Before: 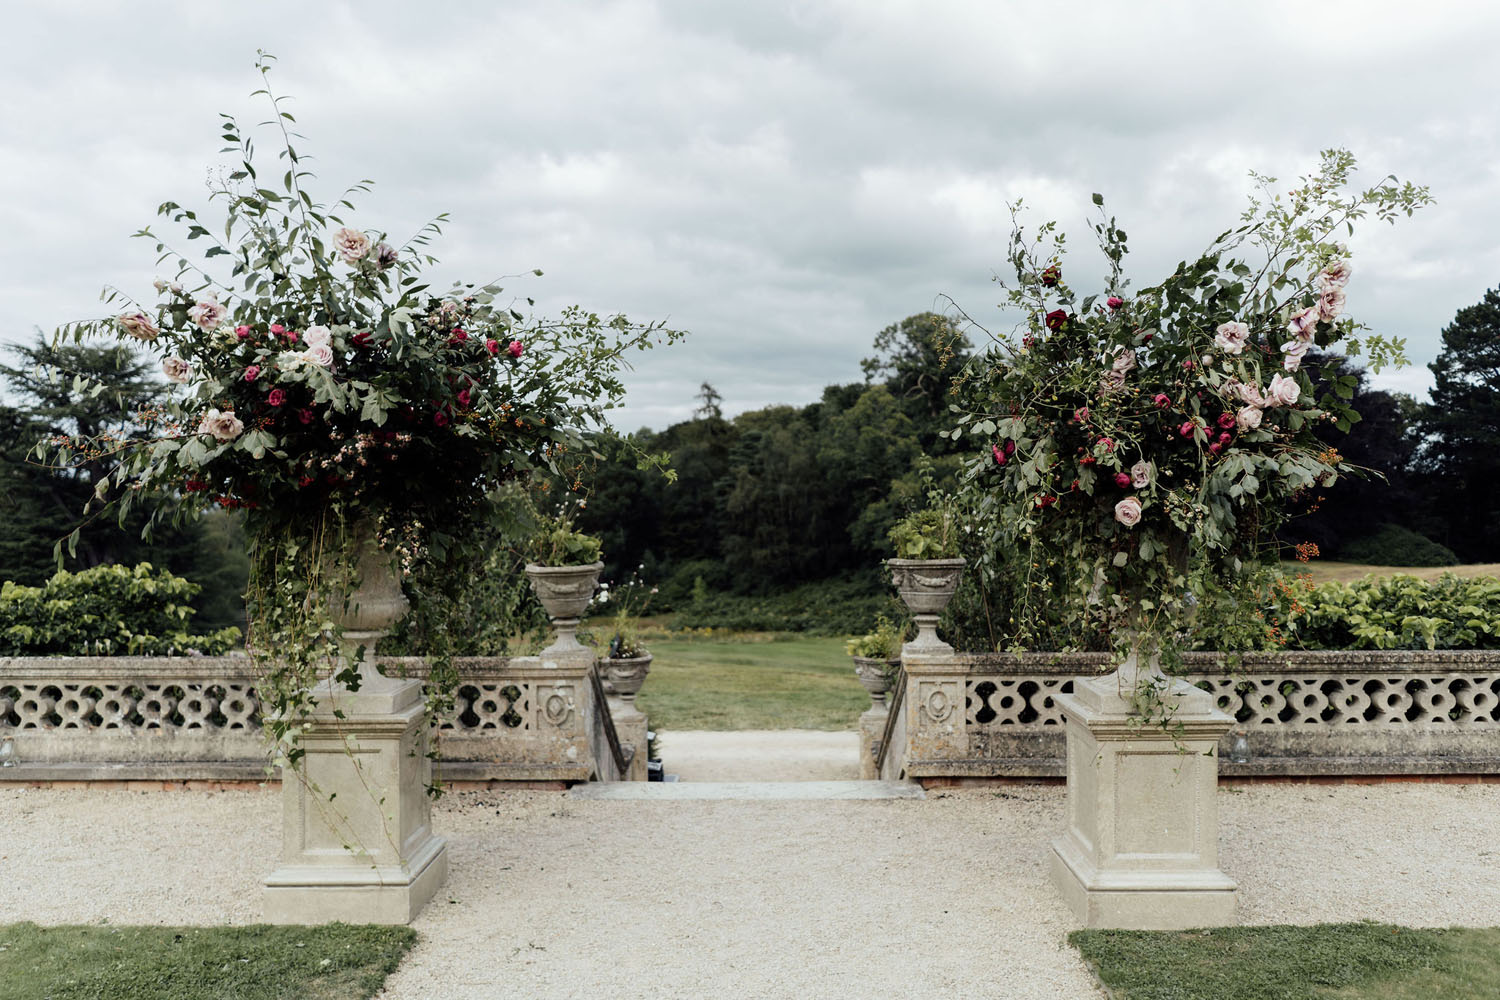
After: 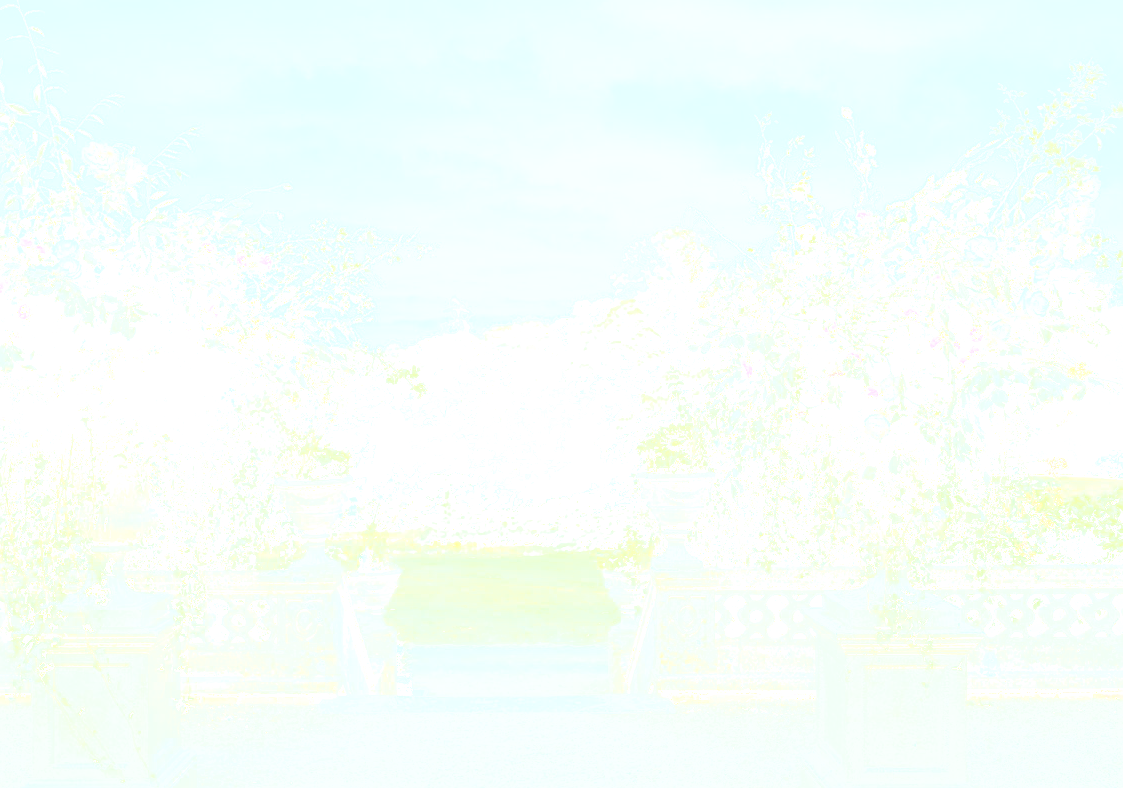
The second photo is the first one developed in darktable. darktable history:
color balance: mode lift, gamma, gain (sRGB), lift [0.997, 0.979, 1.021, 1.011], gamma [1, 1.084, 0.916, 0.998], gain [1, 0.87, 1.13, 1.101], contrast 4.55%, contrast fulcrum 38.24%, output saturation 104.09%
tone equalizer: on, module defaults
crop: left 16.768%, top 8.653%, right 8.362%, bottom 12.485%
bloom: size 85%, threshold 5%, strength 85%
exposure: exposure 0.197 EV, compensate highlight preservation false
filmic rgb: black relative exposure -5 EV, hardness 2.88, contrast 1.4, highlights saturation mix -30%
sharpen: on, module defaults
tone curve: curves: ch0 [(0, 0) (0.003, 0.272) (0.011, 0.275) (0.025, 0.275) (0.044, 0.278) (0.069, 0.282) (0.1, 0.284) (0.136, 0.287) (0.177, 0.294) (0.224, 0.314) (0.277, 0.347) (0.335, 0.403) (0.399, 0.473) (0.468, 0.552) (0.543, 0.622) (0.623, 0.69) (0.709, 0.756) (0.801, 0.818) (0.898, 0.865) (1, 1)], preserve colors none
